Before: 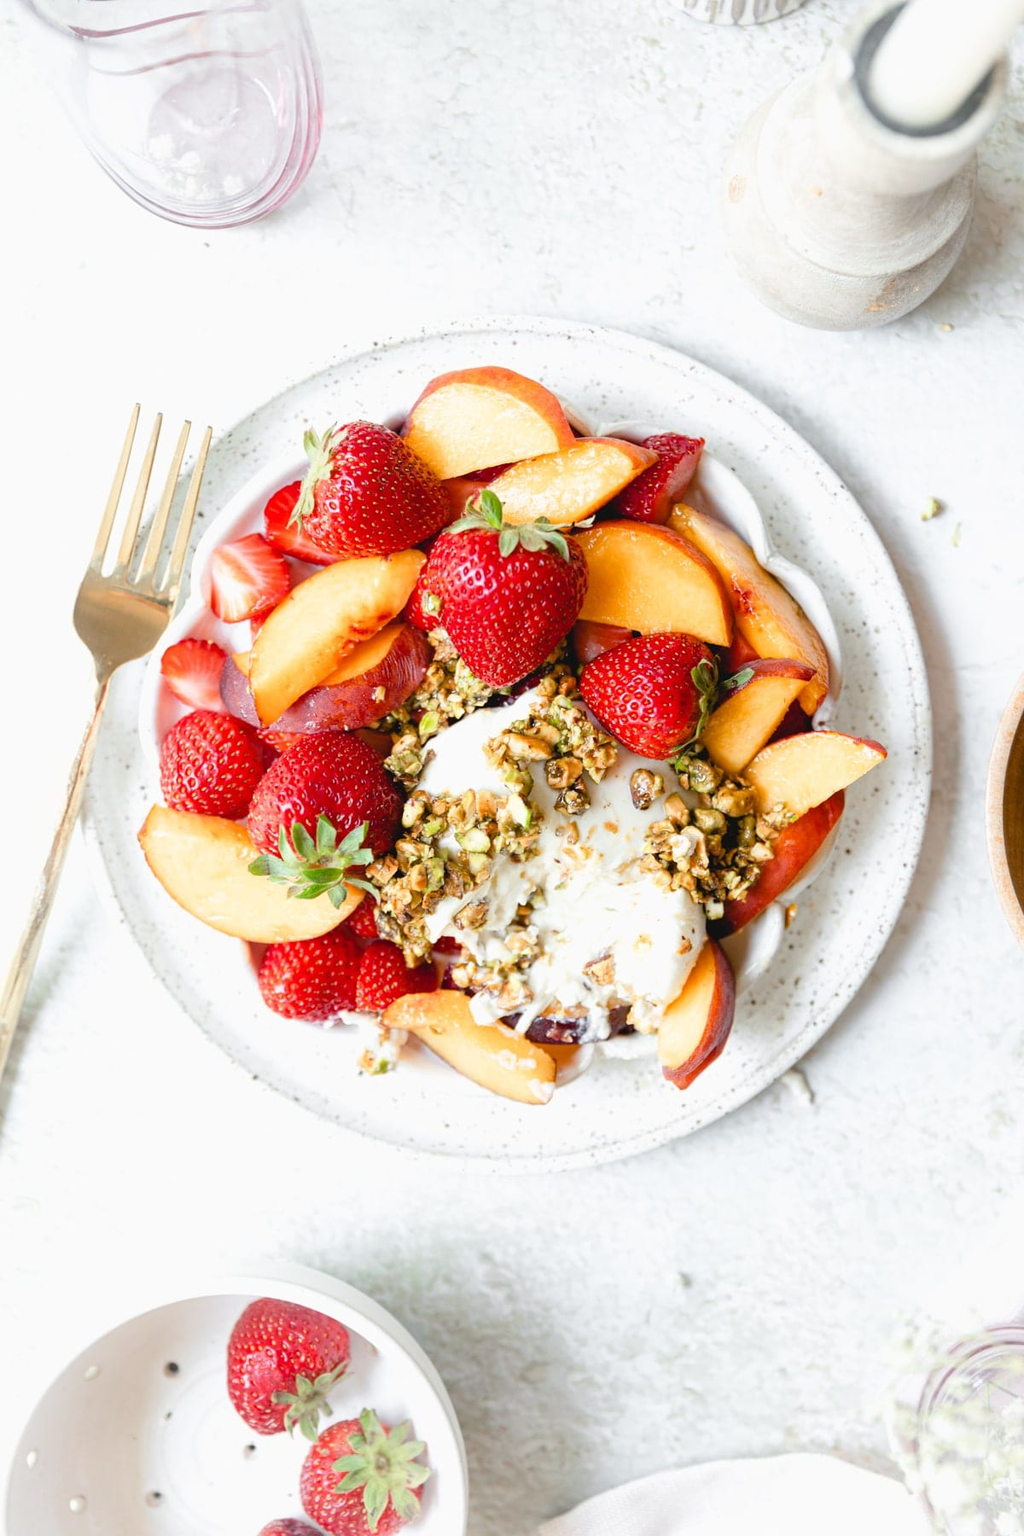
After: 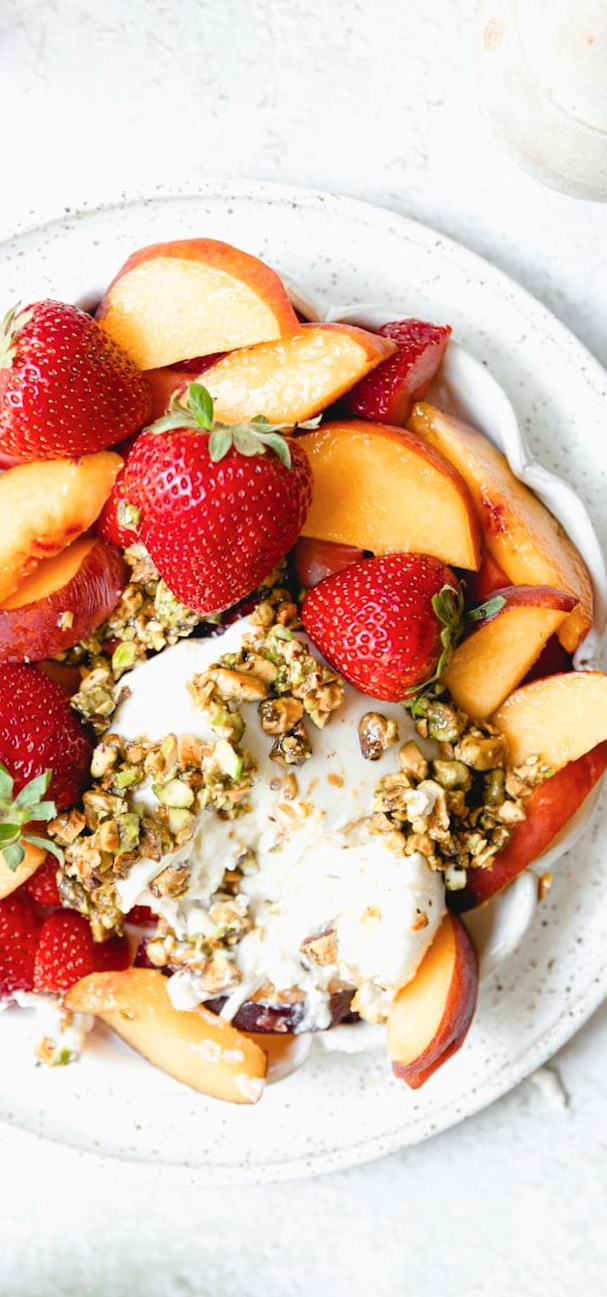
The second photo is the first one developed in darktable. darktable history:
crop: left 32.075%, top 10.976%, right 18.355%, bottom 17.596%
color balance rgb: on, module defaults
rotate and perspective: rotation 0.8°, automatic cropping off
